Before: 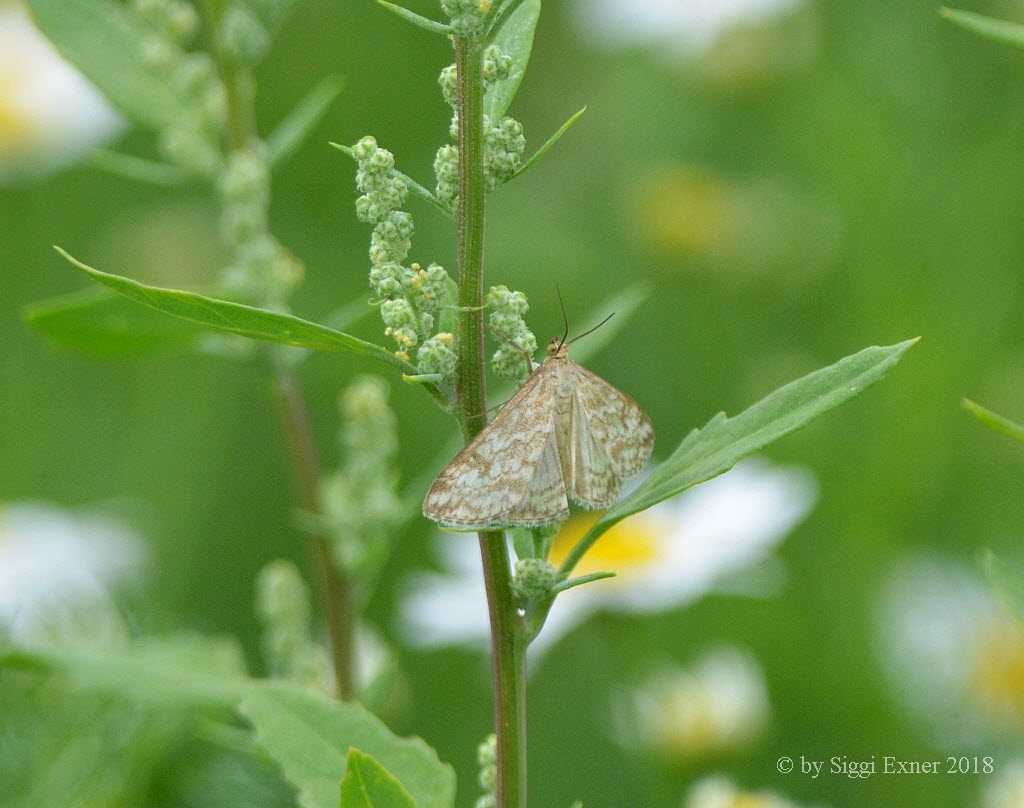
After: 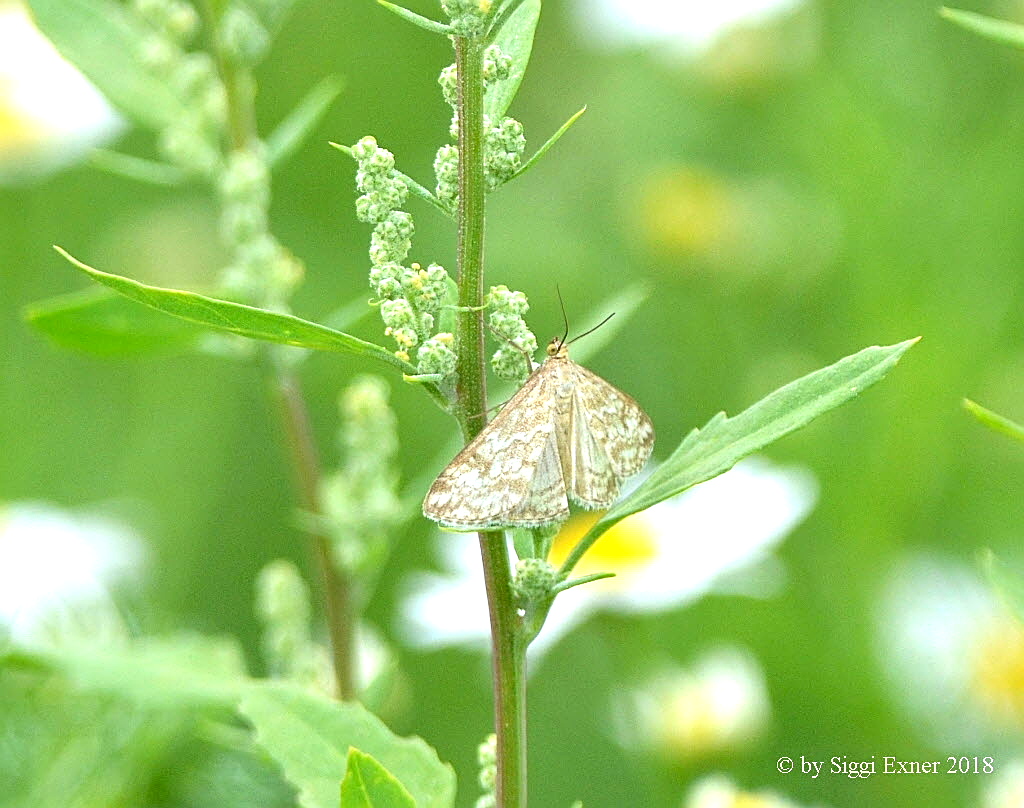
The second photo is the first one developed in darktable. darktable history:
exposure: black level correction 0.001, exposure 1 EV, compensate highlight preservation false
sharpen: on, module defaults
